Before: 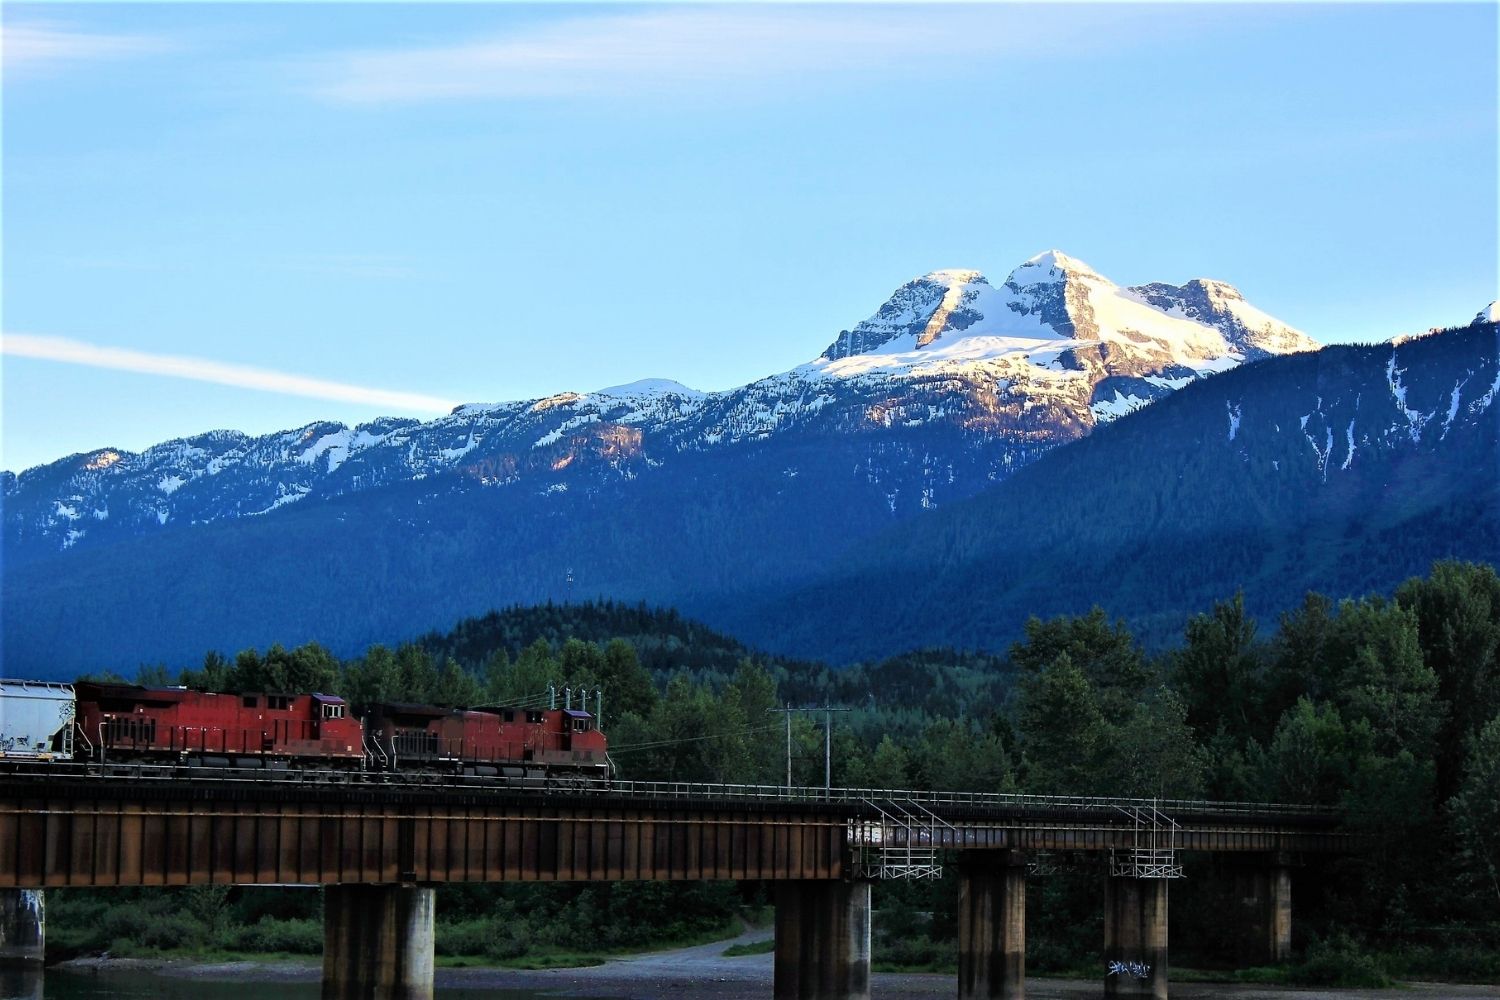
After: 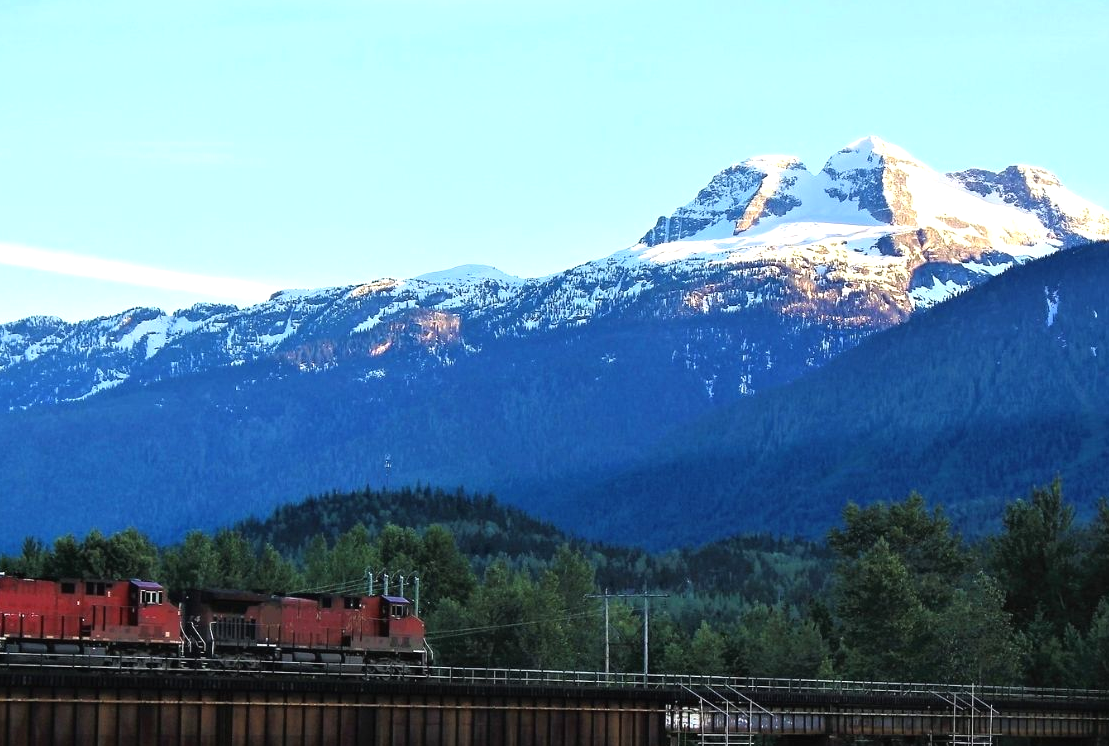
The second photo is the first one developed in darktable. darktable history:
crop and rotate: left 12.157%, top 11.466%, right 13.896%, bottom 13.837%
exposure: black level correction -0.002, exposure 0.529 EV, compensate highlight preservation false
